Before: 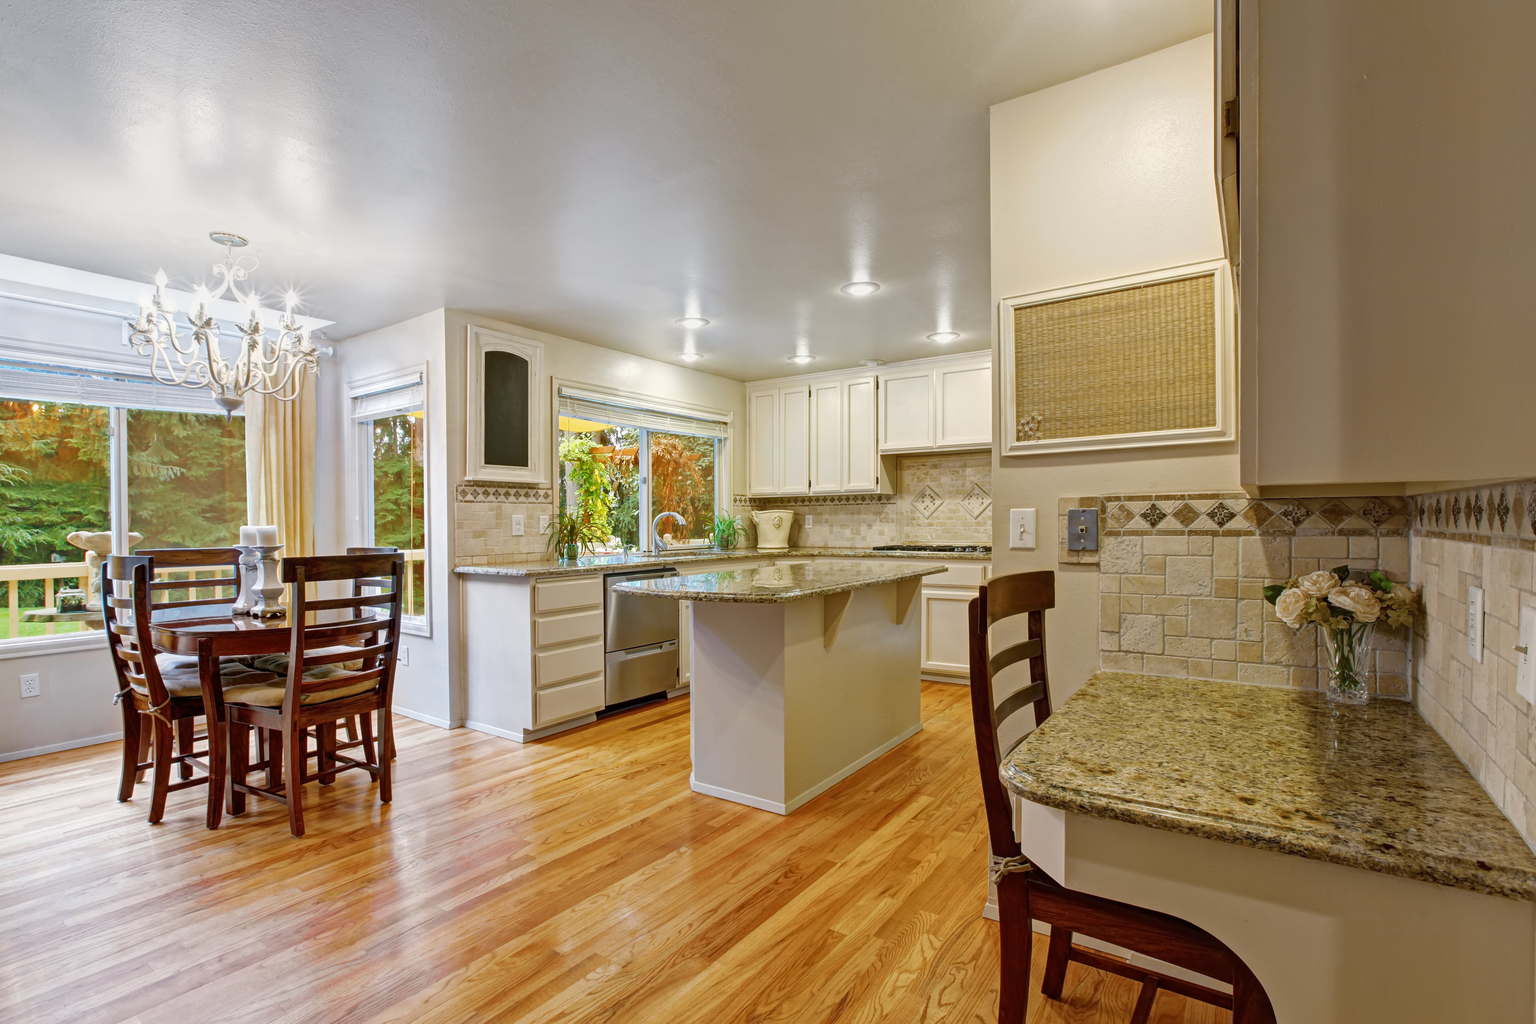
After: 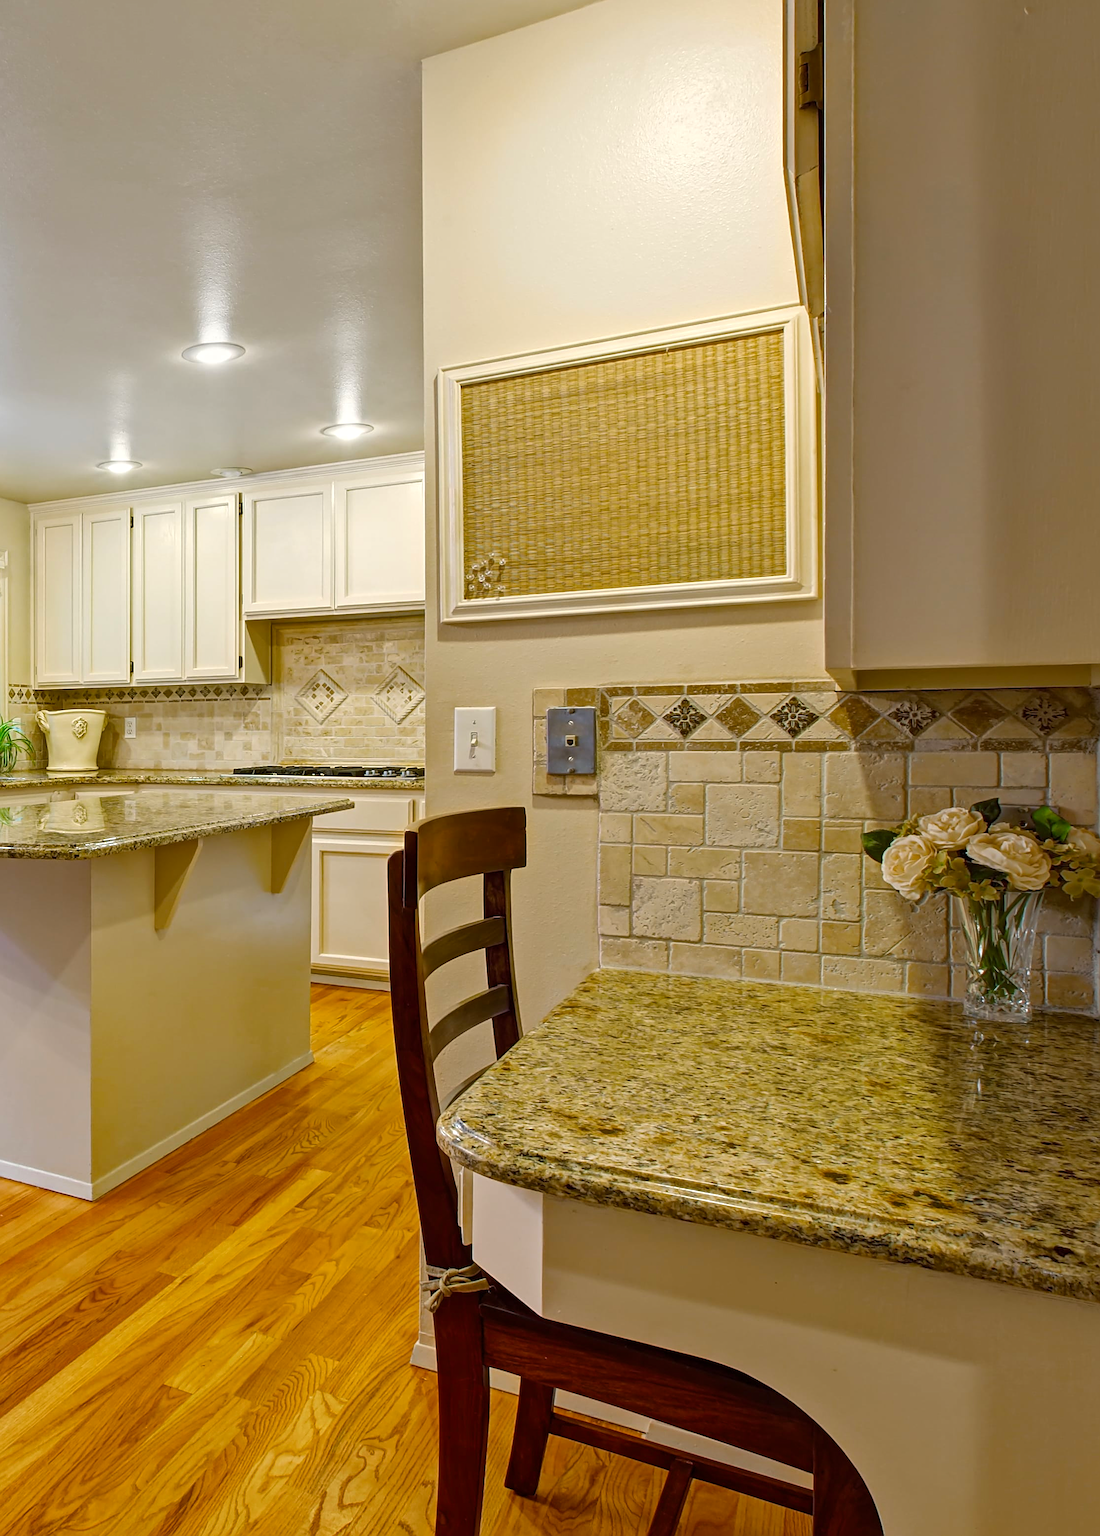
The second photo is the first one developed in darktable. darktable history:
crop: left 47.407%, top 6.795%, right 8.092%
sharpen: amount 0.49
color balance rgb: shadows lift › chroma 2.049%, shadows lift › hue 250.17°, perceptual saturation grading › global saturation 25.646%
levels: levels [0, 0.476, 0.951]
